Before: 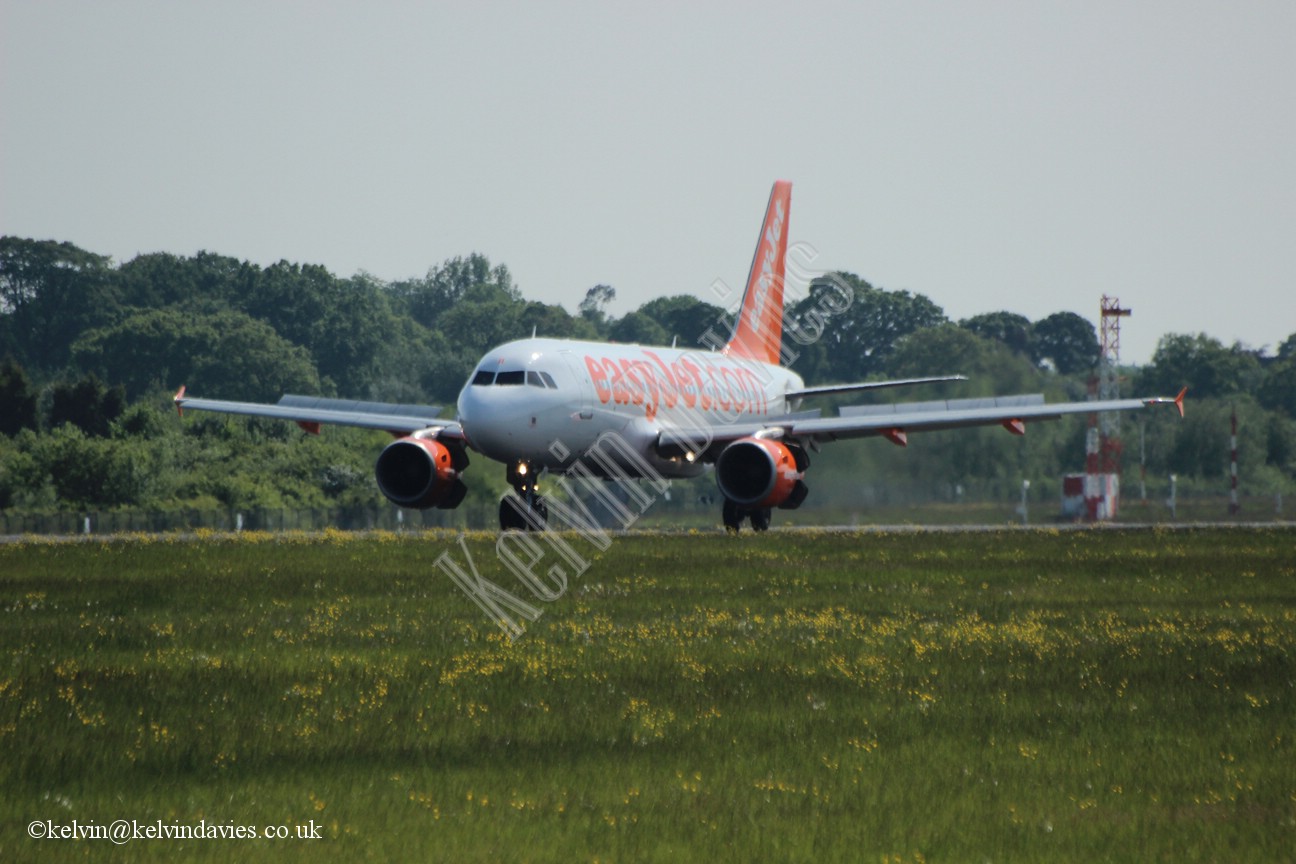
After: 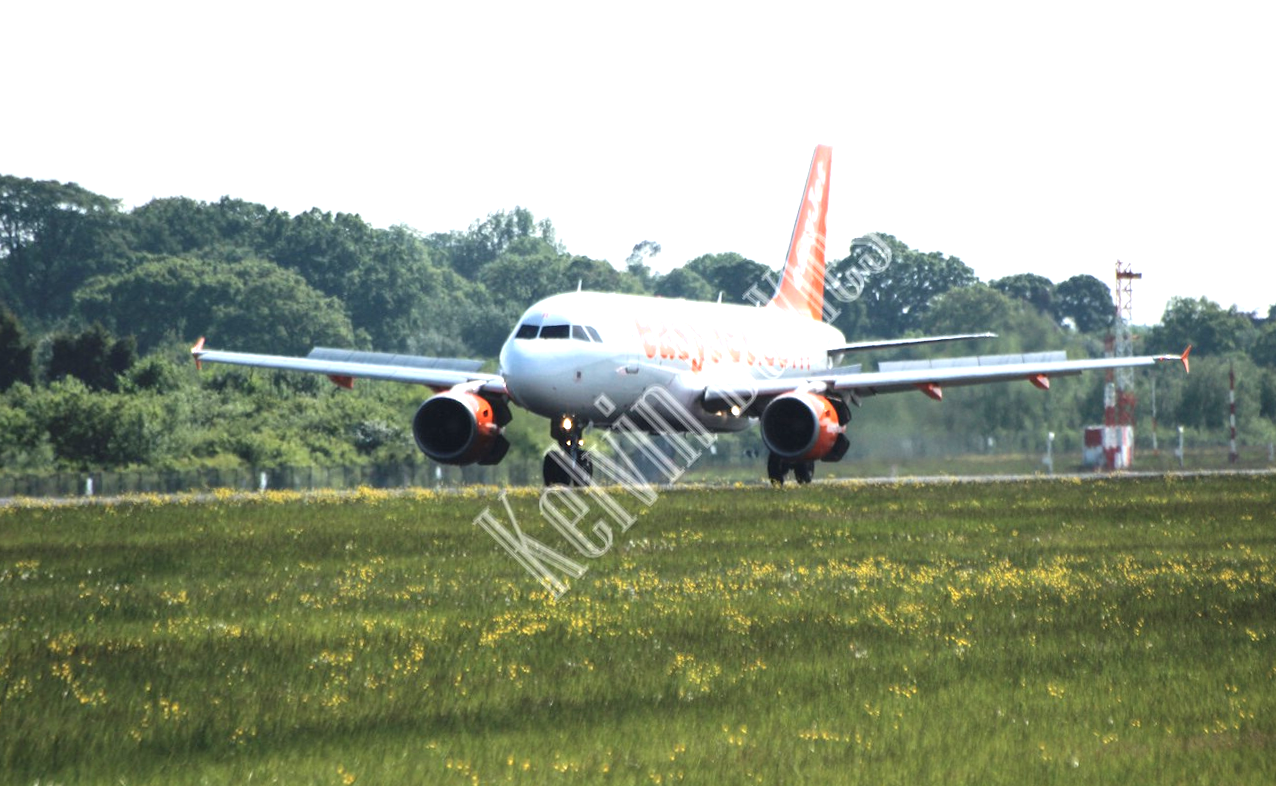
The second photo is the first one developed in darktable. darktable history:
local contrast: highlights 100%, shadows 100%, detail 120%, midtone range 0.2
tone equalizer: on, module defaults
exposure: black level correction 0, exposure 1.2 EV, compensate exposure bias true, compensate highlight preservation false
shadows and highlights: shadows -12.5, white point adjustment 4, highlights 28.33
rotate and perspective: rotation -0.013°, lens shift (vertical) -0.027, lens shift (horizontal) 0.178, crop left 0.016, crop right 0.989, crop top 0.082, crop bottom 0.918
